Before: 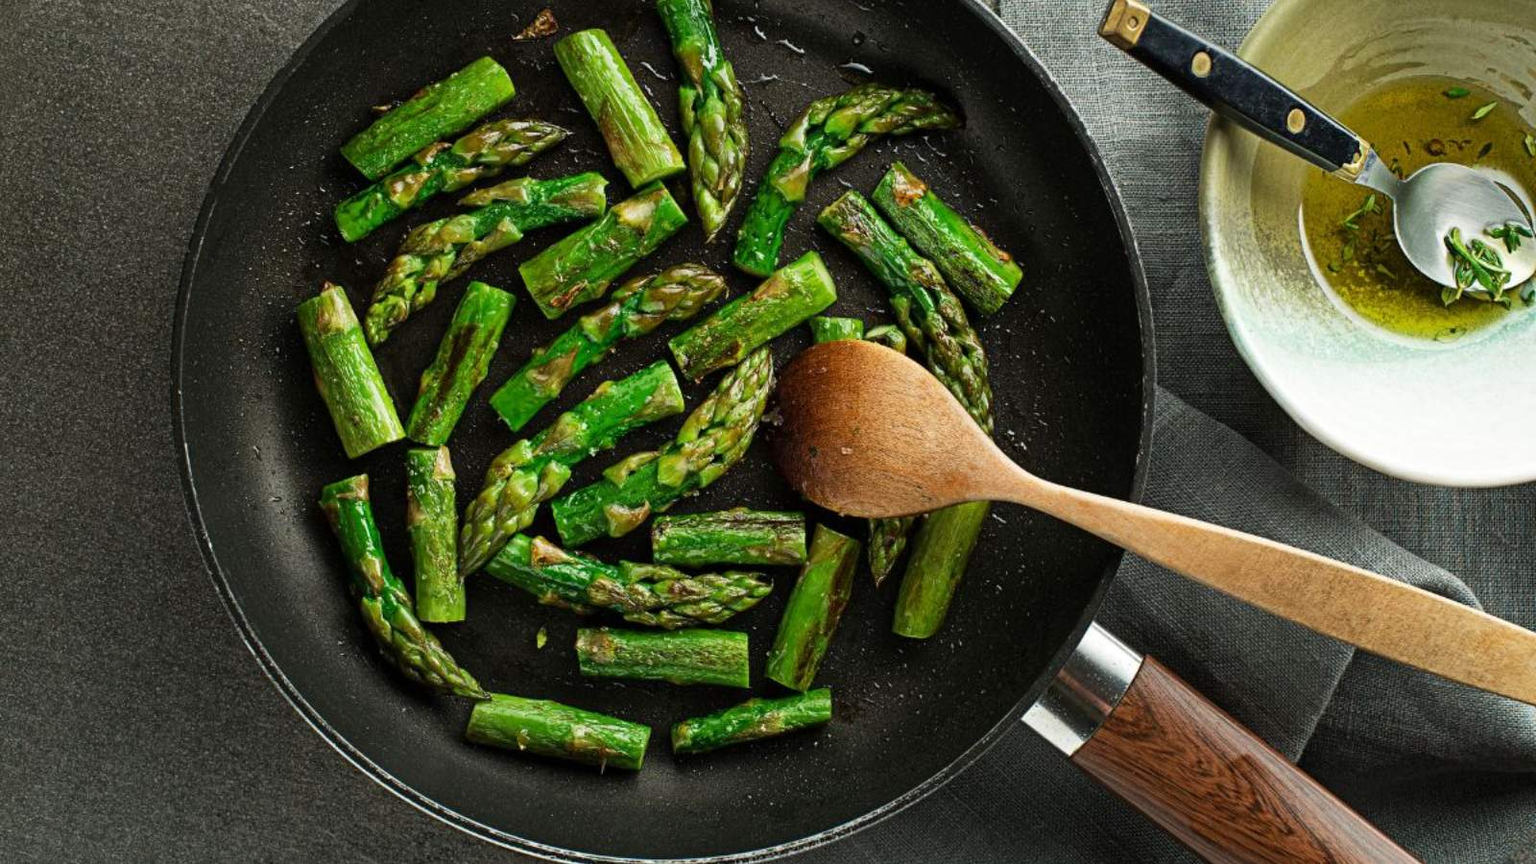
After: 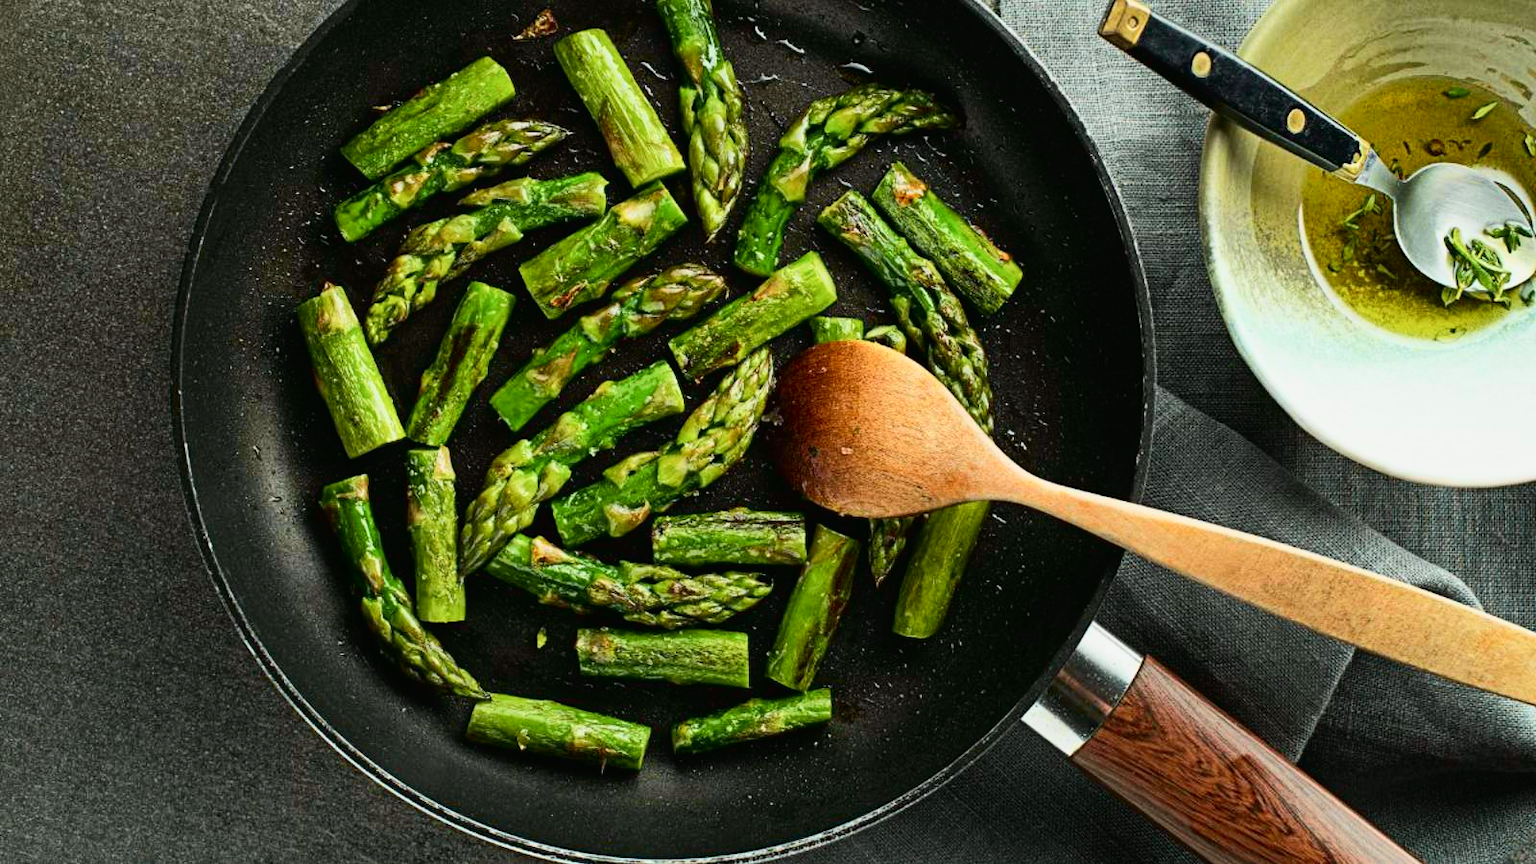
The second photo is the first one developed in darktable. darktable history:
color correction: highlights a* -0.163, highlights b* -0.114
tone curve: curves: ch0 [(0, 0.012) (0.031, 0.02) (0.12, 0.083) (0.193, 0.171) (0.277, 0.279) (0.45, 0.52) (0.568, 0.676) (0.678, 0.777) (0.875, 0.92) (1, 0.965)]; ch1 [(0, 0) (0.243, 0.245) (0.402, 0.41) (0.493, 0.486) (0.508, 0.507) (0.531, 0.53) (0.551, 0.564) (0.646, 0.672) (0.694, 0.732) (1, 1)]; ch2 [(0, 0) (0.249, 0.216) (0.356, 0.343) (0.424, 0.442) (0.476, 0.482) (0.498, 0.502) (0.517, 0.517) (0.532, 0.545) (0.562, 0.575) (0.614, 0.644) (0.706, 0.748) (0.808, 0.809) (0.991, 0.968)], color space Lab, independent channels, preserve colors none
